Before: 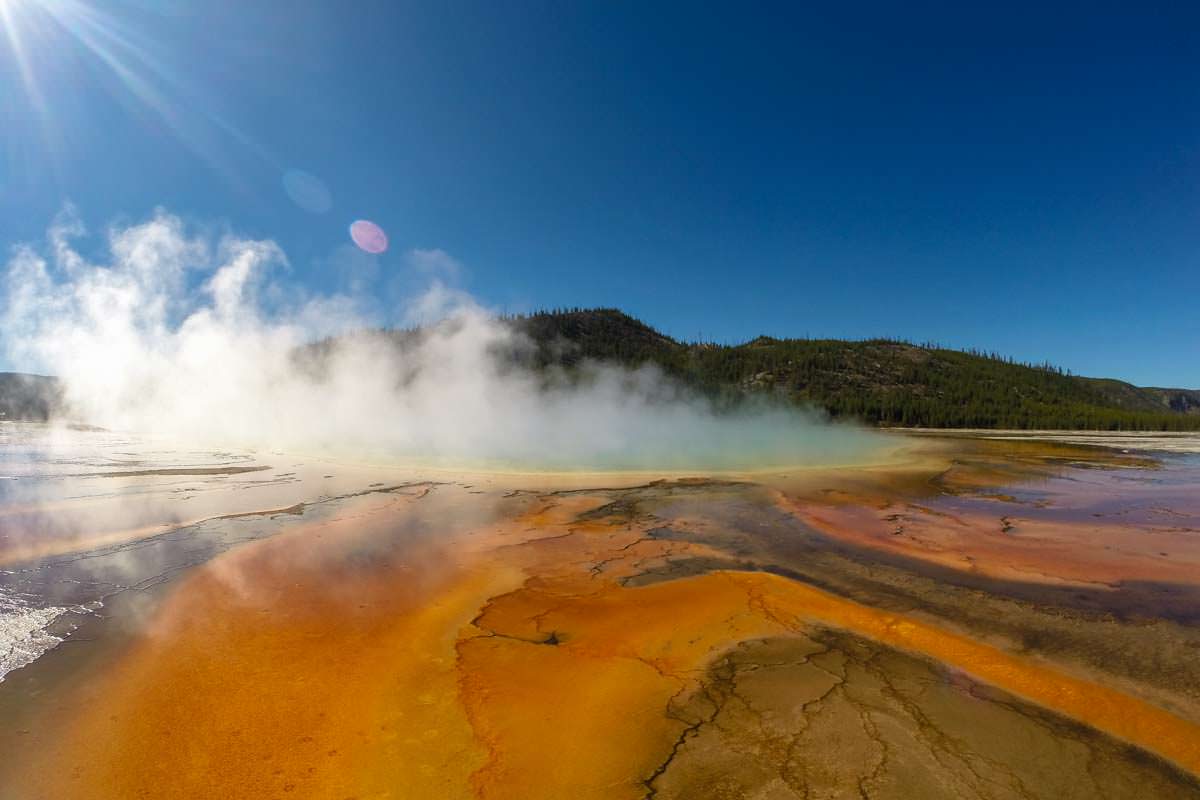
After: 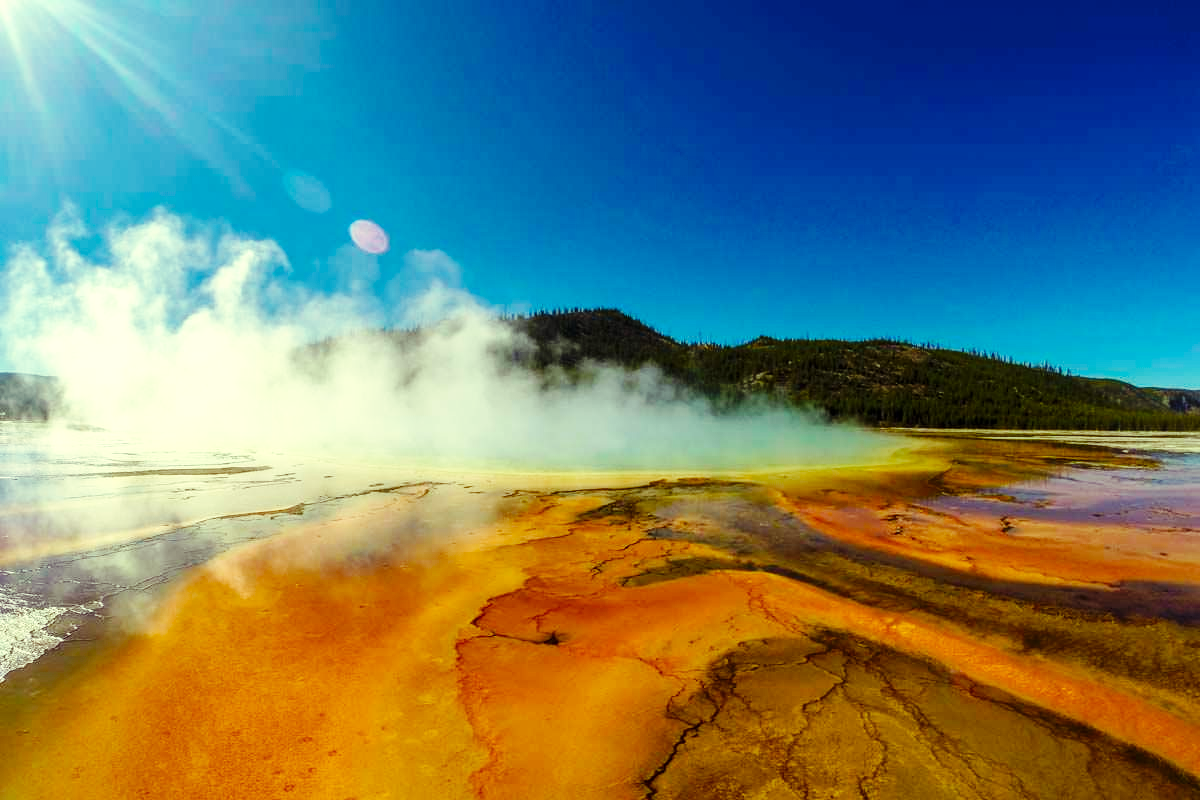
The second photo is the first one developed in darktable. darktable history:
base curve: curves: ch0 [(0, 0) (0.036, 0.025) (0.121, 0.166) (0.206, 0.329) (0.605, 0.79) (1, 1)], preserve colors none
local contrast: on, module defaults
color balance rgb: highlights gain › chroma 4.042%, highlights gain › hue 201.26°, perceptual saturation grading › global saturation 29.637%
color correction: highlights a* 1.26, highlights b* 17.83
